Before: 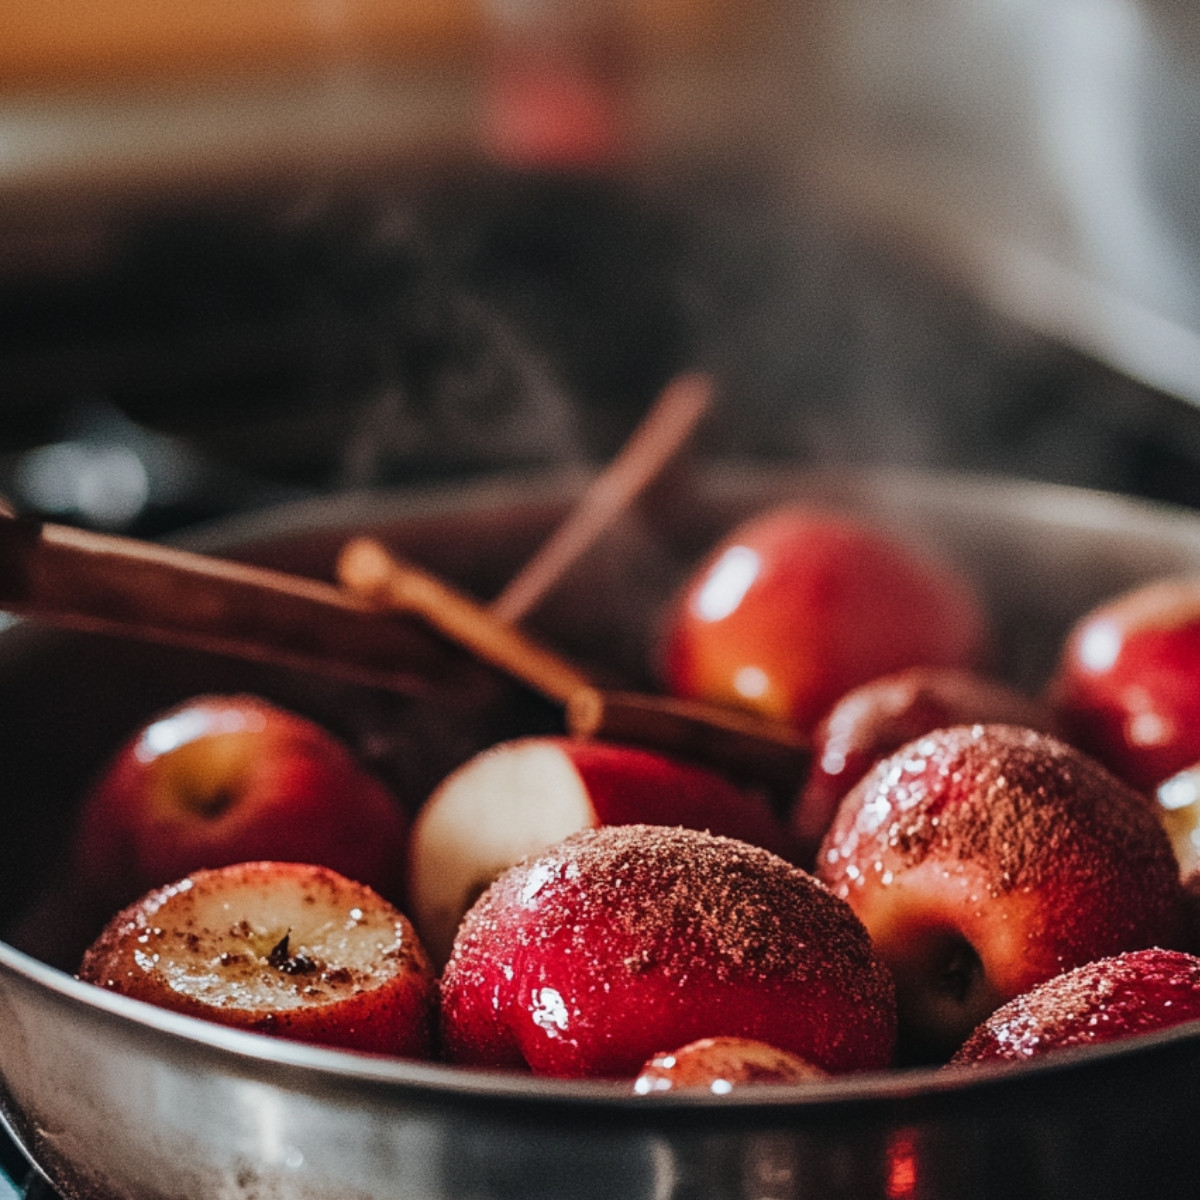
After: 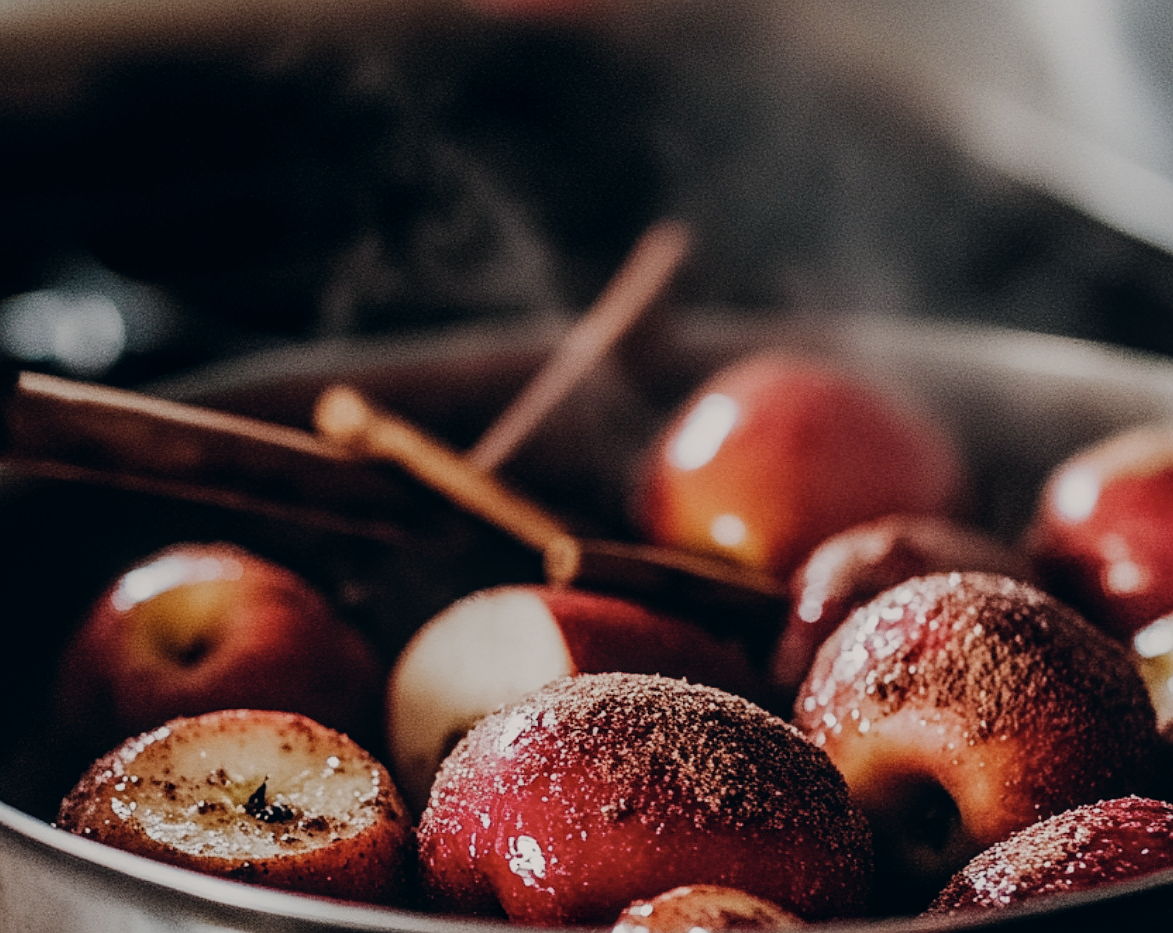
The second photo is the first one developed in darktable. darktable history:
crop and rotate: left 1.962%, top 12.702%, right 0.215%, bottom 9.548%
tone equalizer: -8 EV -0.456 EV, -7 EV -0.416 EV, -6 EV -0.323 EV, -5 EV -0.246 EV, -3 EV 0.241 EV, -2 EV 0.359 EV, -1 EV 0.4 EV, +0 EV 0.416 EV, edges refinement/feathering 500, mask exposure compensation -1.57 EV, preserve details guided filter
color correction: highlights a* 2.84, highlights b* 5.02, shadows a* -2.41, shadows b* -4.95, saturation 0.797
filmic rgb: black relative exposure -7.65 EV, white relative exposure 4.56 EV, hardness 3.61, add noise in highlights 0.001, preserve chrominance no, color science v3 (2019), use custom middle-gray values true, contrast in highlights soft
local contrast: detail 109%
sharpen: radius 0.981, amount 0.602
